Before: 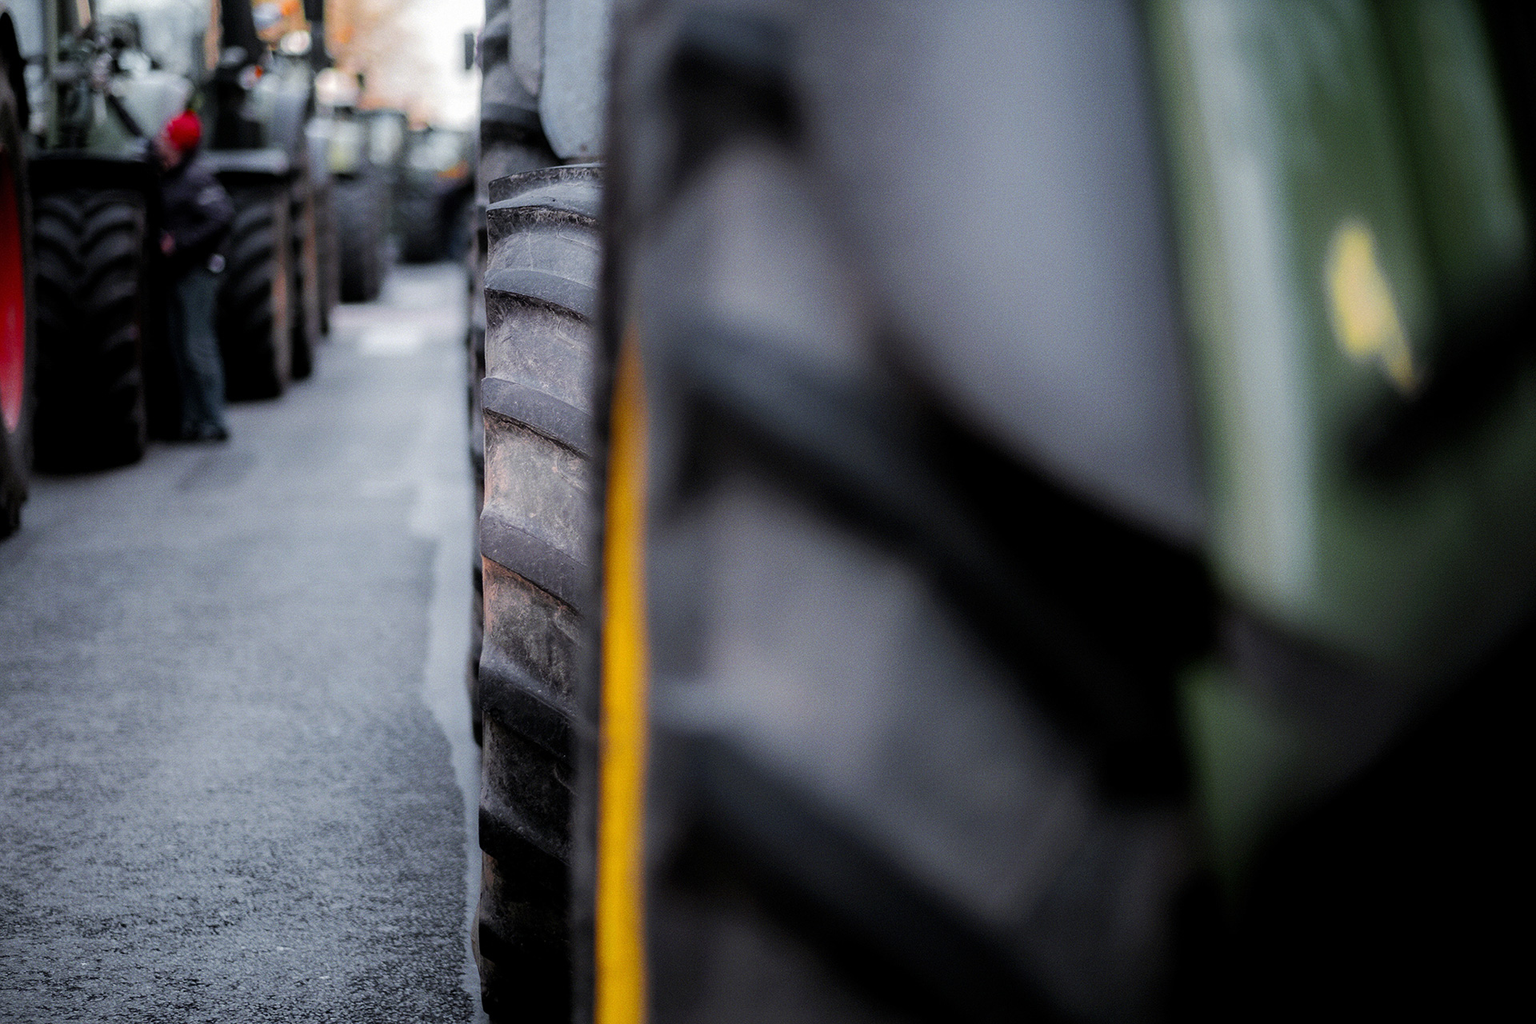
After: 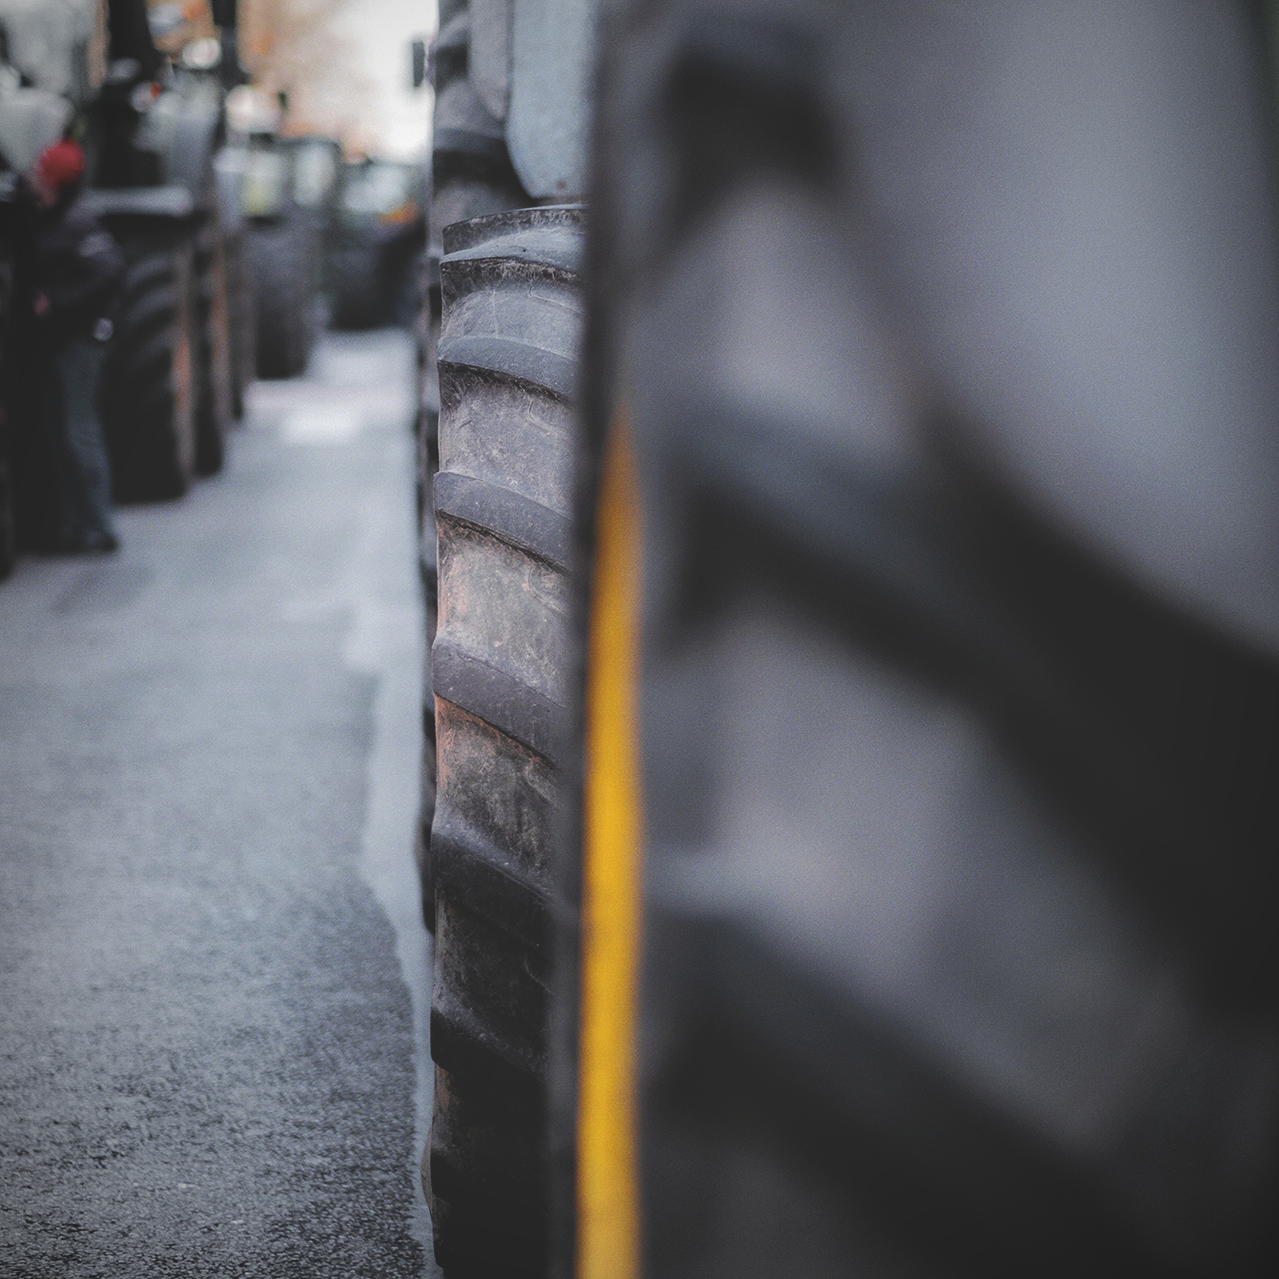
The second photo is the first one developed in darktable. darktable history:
crop and rotate: left 8.786%, right 24.548%
vignetting: fall-off radius 60.92%
exposure: black level correction -0.023, exposure -0.039 EV, compensate highlight preservation false
